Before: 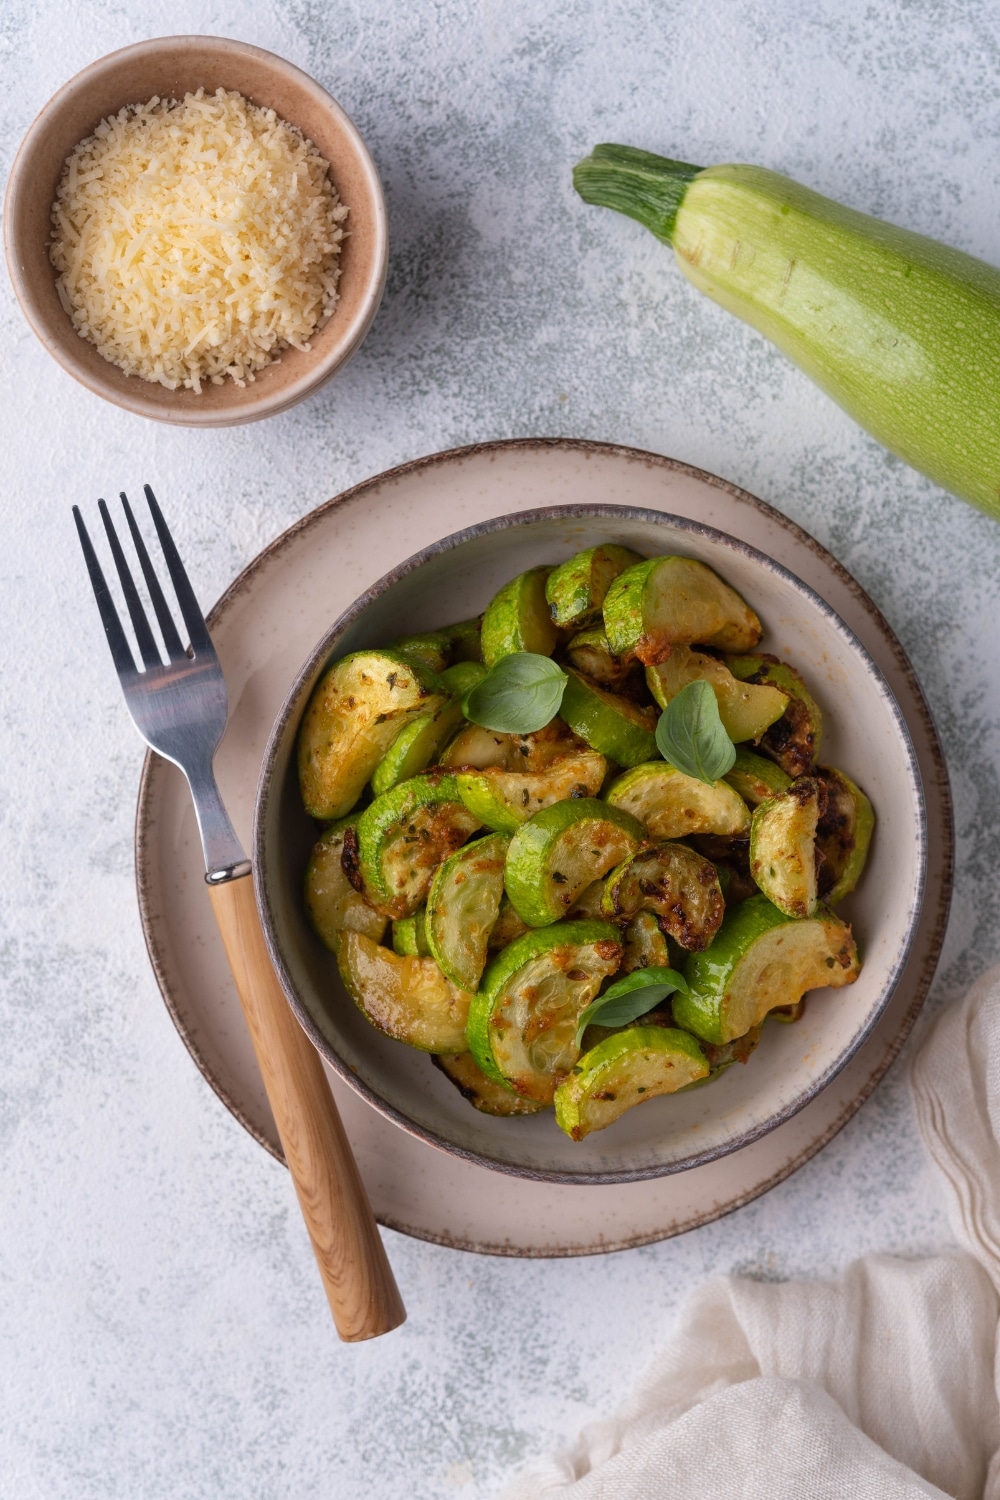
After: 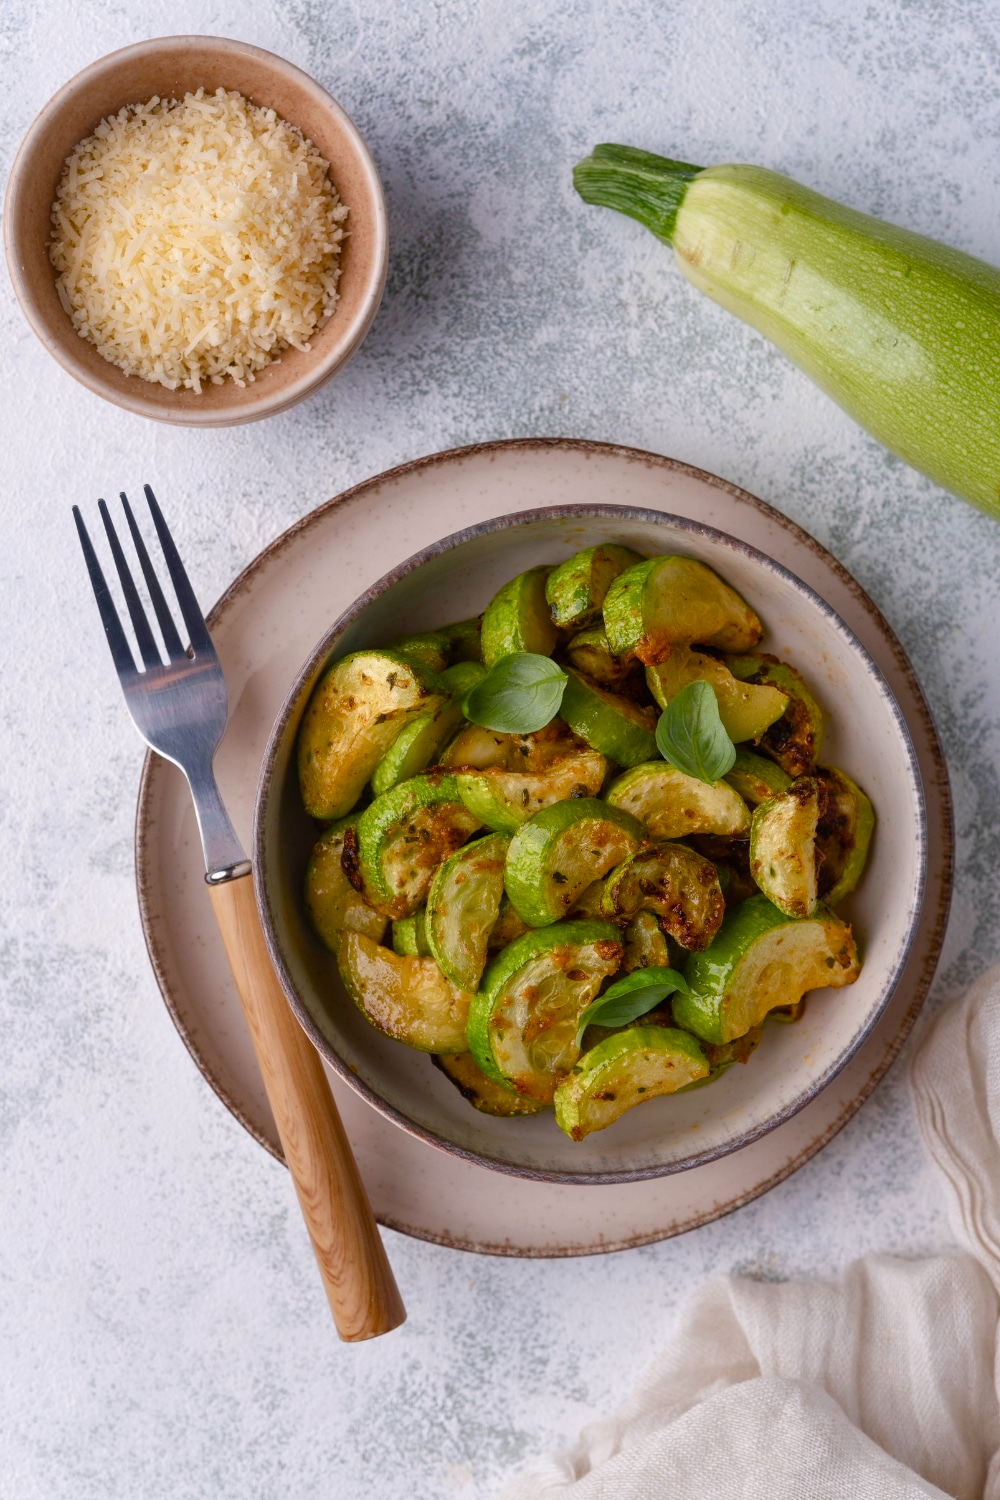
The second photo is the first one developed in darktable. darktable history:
color balance rgb: highlights gain › chroma 0.272%, highlights gain › hue 330.49°, perceptual saturation grading › global saturation 24.89%, perceptual saturation grading › highlights -50.071%, perceptual saturation grading › shadows 30.22%, global vibrance 20%
